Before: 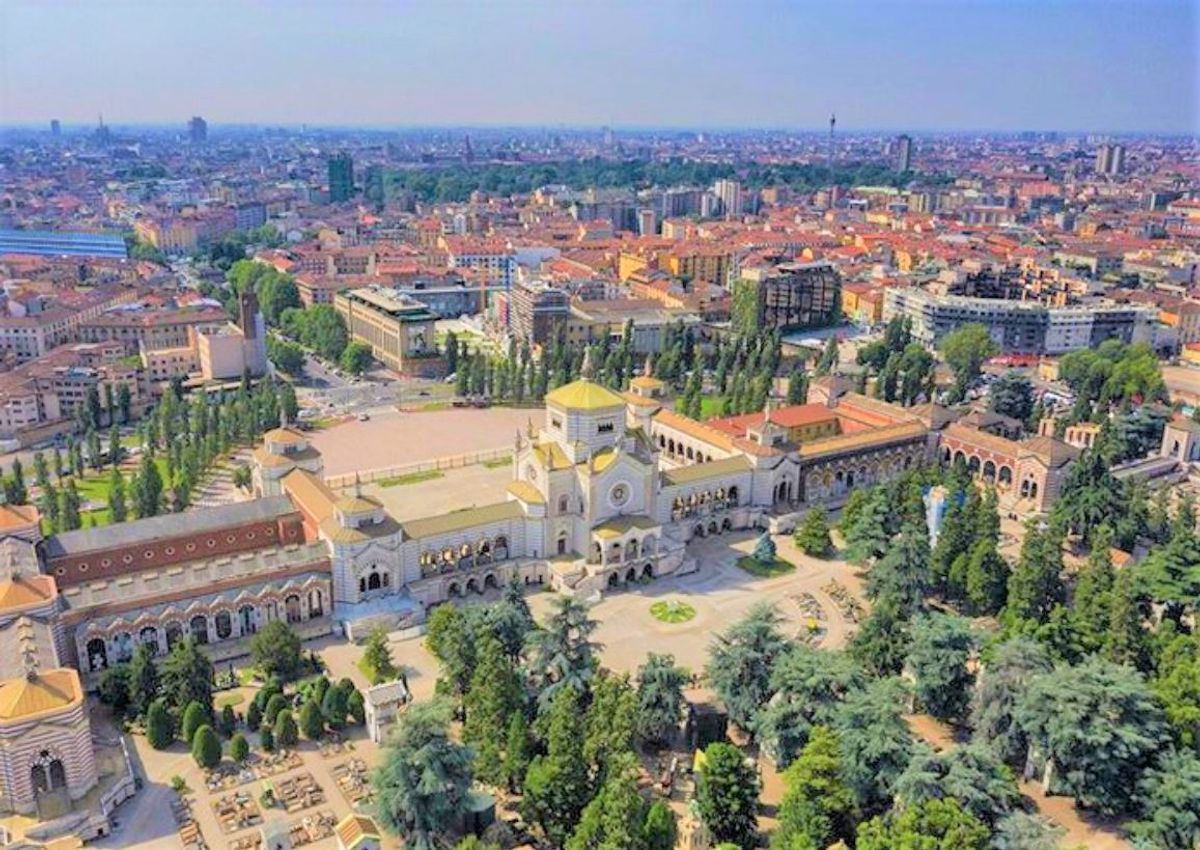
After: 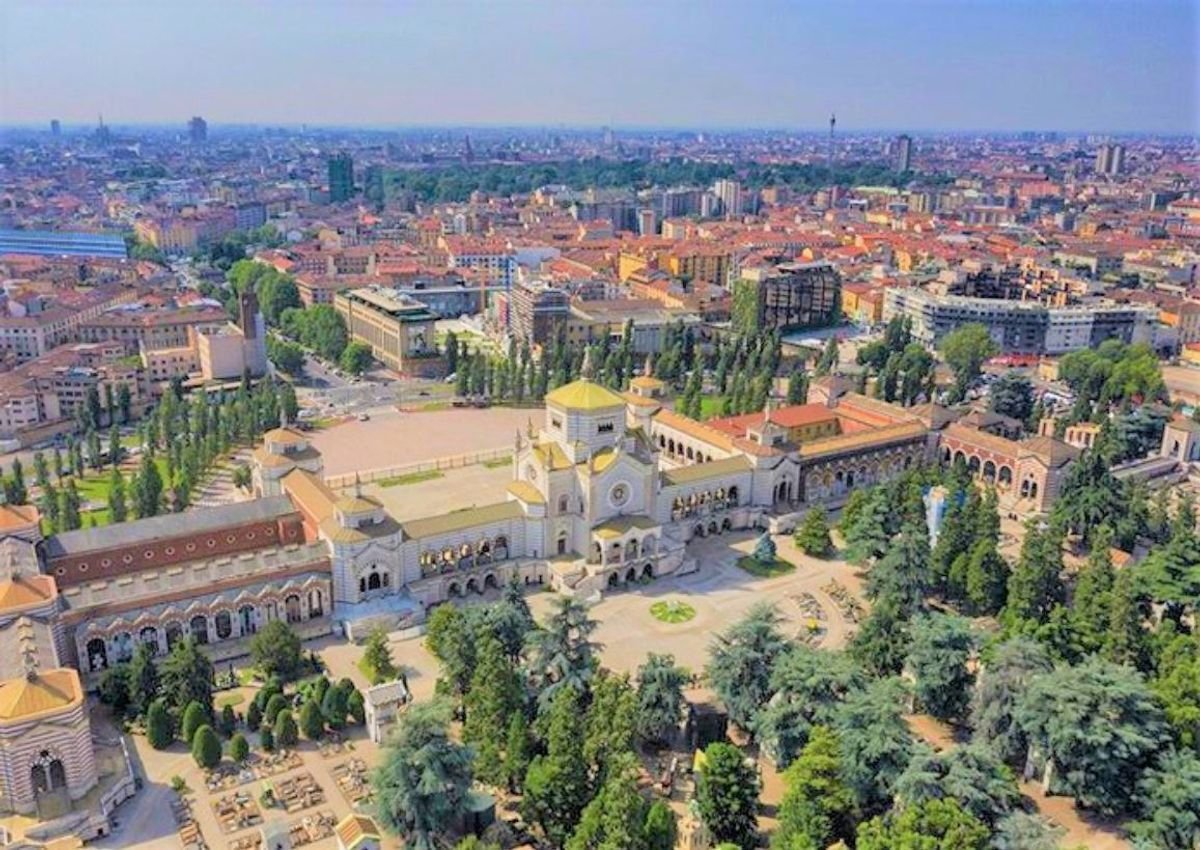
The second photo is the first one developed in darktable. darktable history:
exposure: exposure -0.072 EV, compensate exposure bias true, compensate highlight preservation false
